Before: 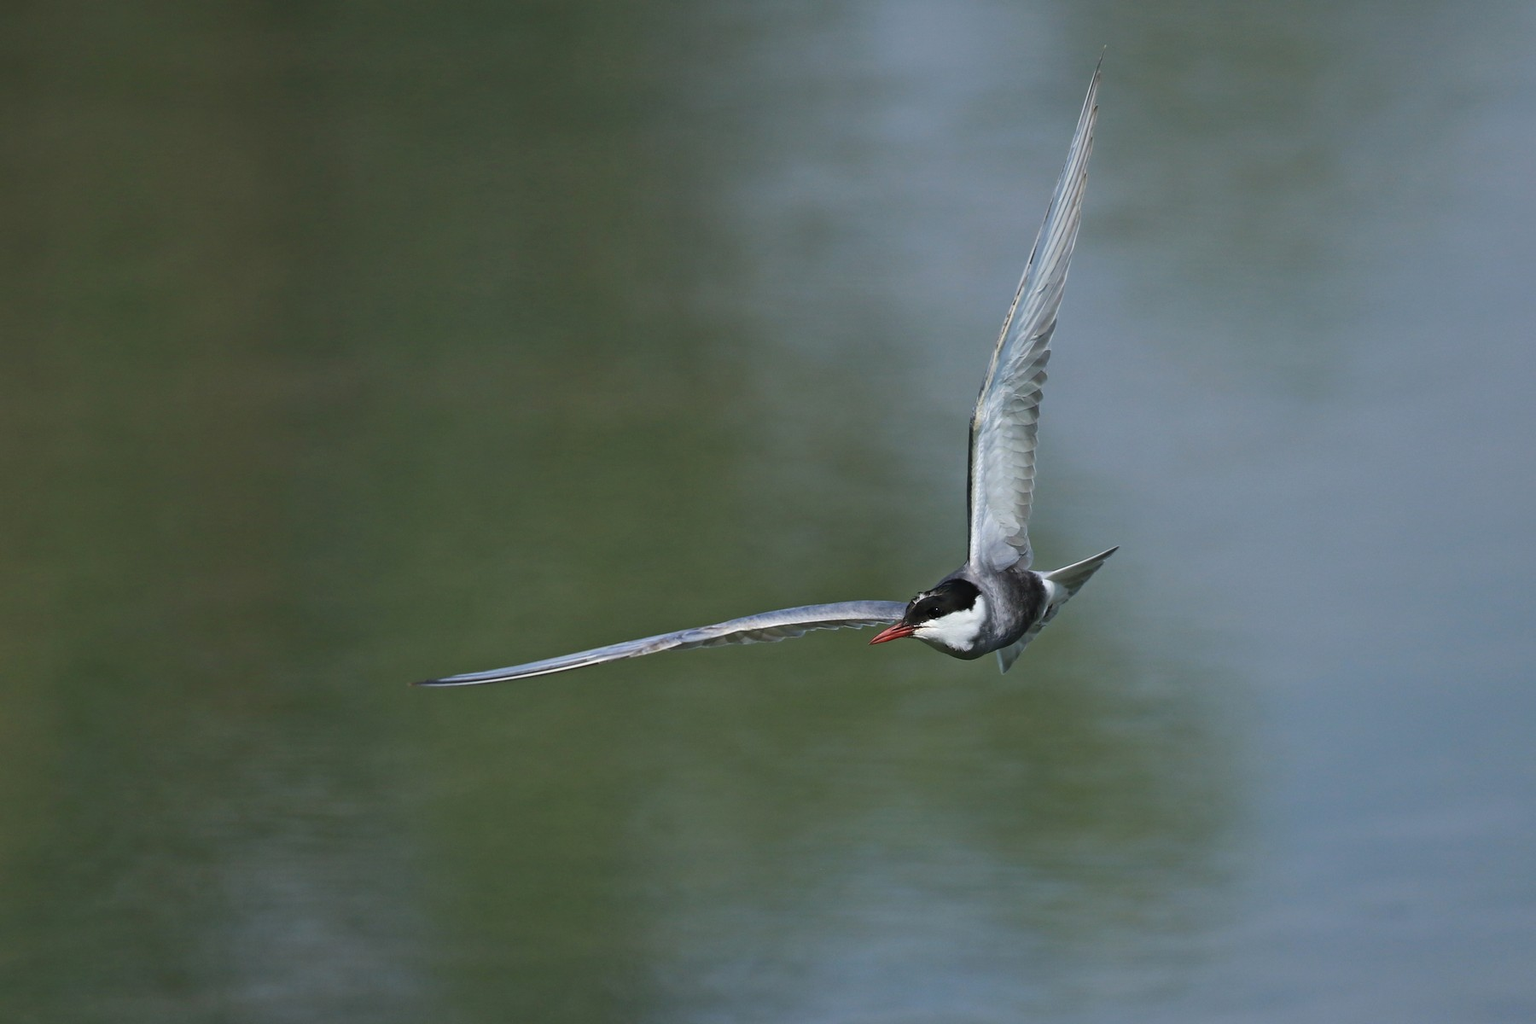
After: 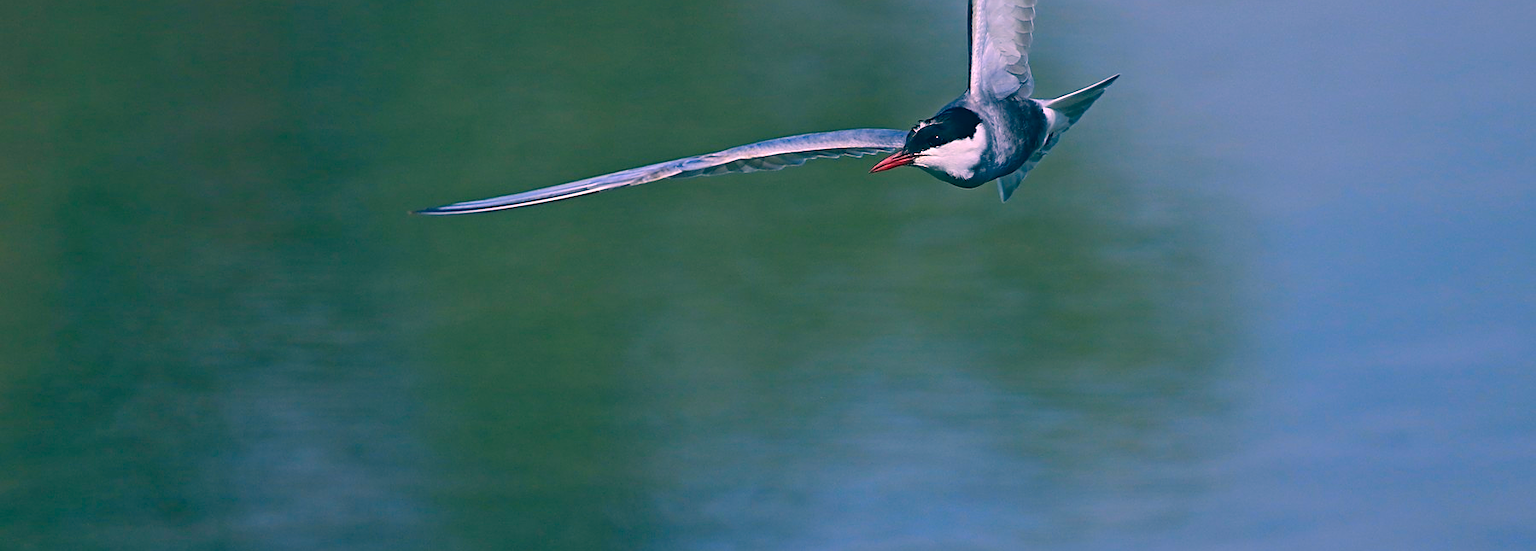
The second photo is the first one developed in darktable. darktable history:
sharpen: on, module defaults
crop and rotate: top 46.107%, right 0.001%
color correction: highlights a* 17.32, highlights b* 0.237, shadows a* -14.77, shadows b* -14.63, saturation 1.56
